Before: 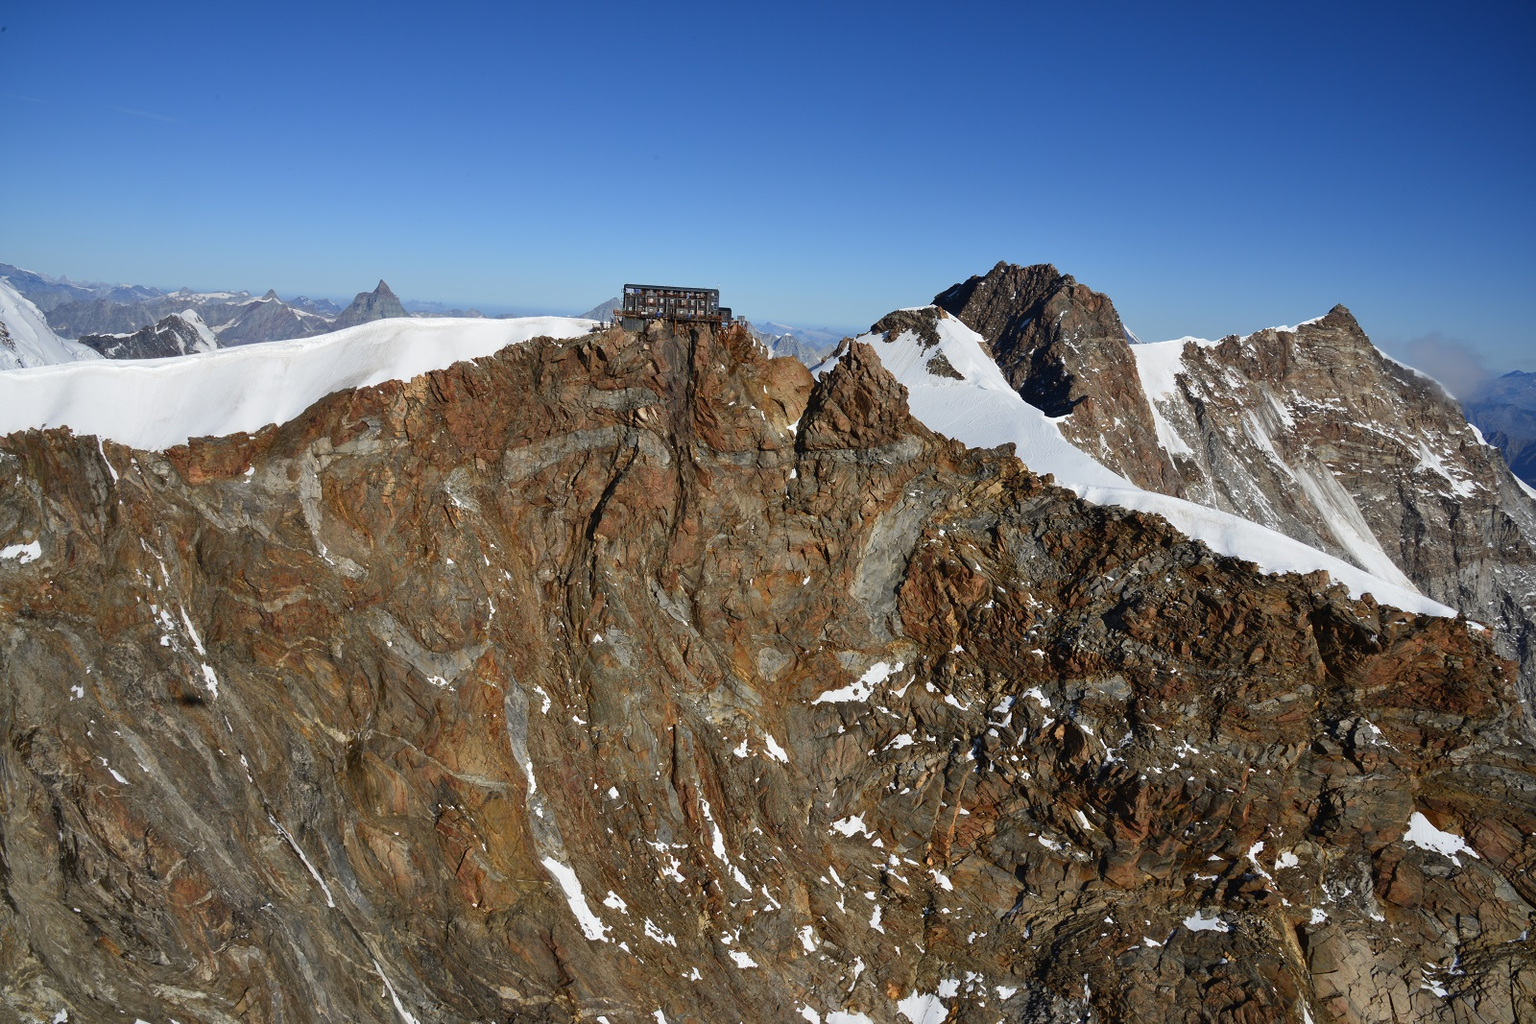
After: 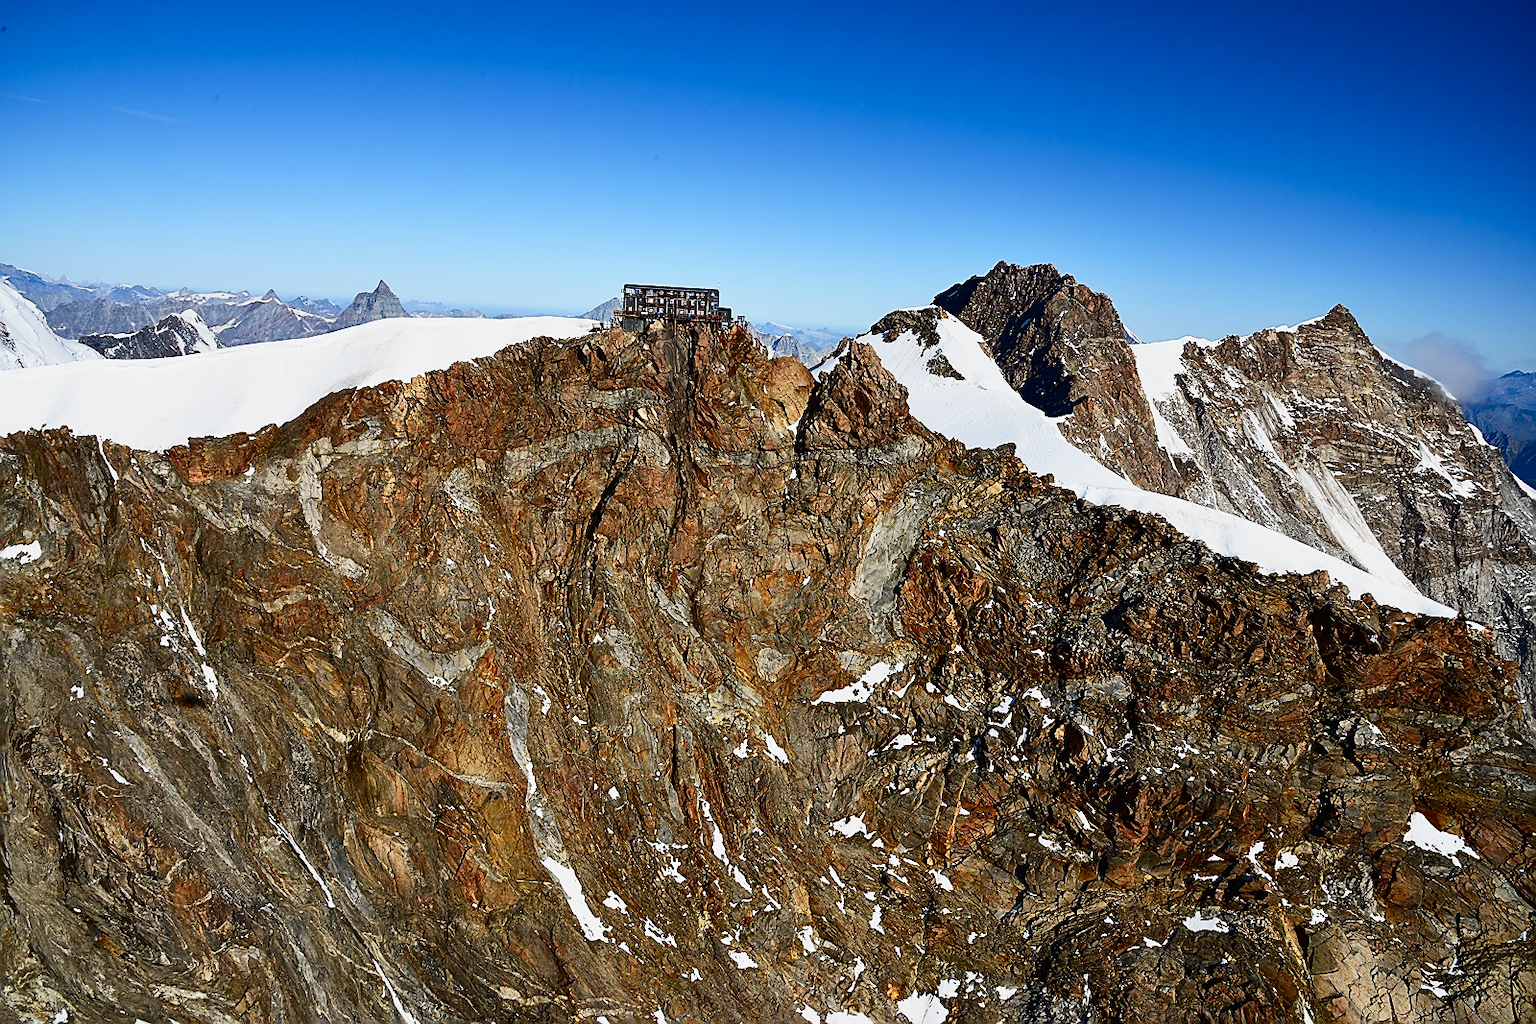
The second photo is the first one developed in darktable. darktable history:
base curve: curves: ch0 [(0, 0) (0.088, 0.125) (0.176, 0.251) (0.354, 0.501) (0.613, 0.749) (1, 0.877)], preserve colors none
contrast brightness saturation: contrast 0.21, brightness -0.11, saturation 0.21
sharpen: radius 1.4, amount 1.25, threshold 0.7
